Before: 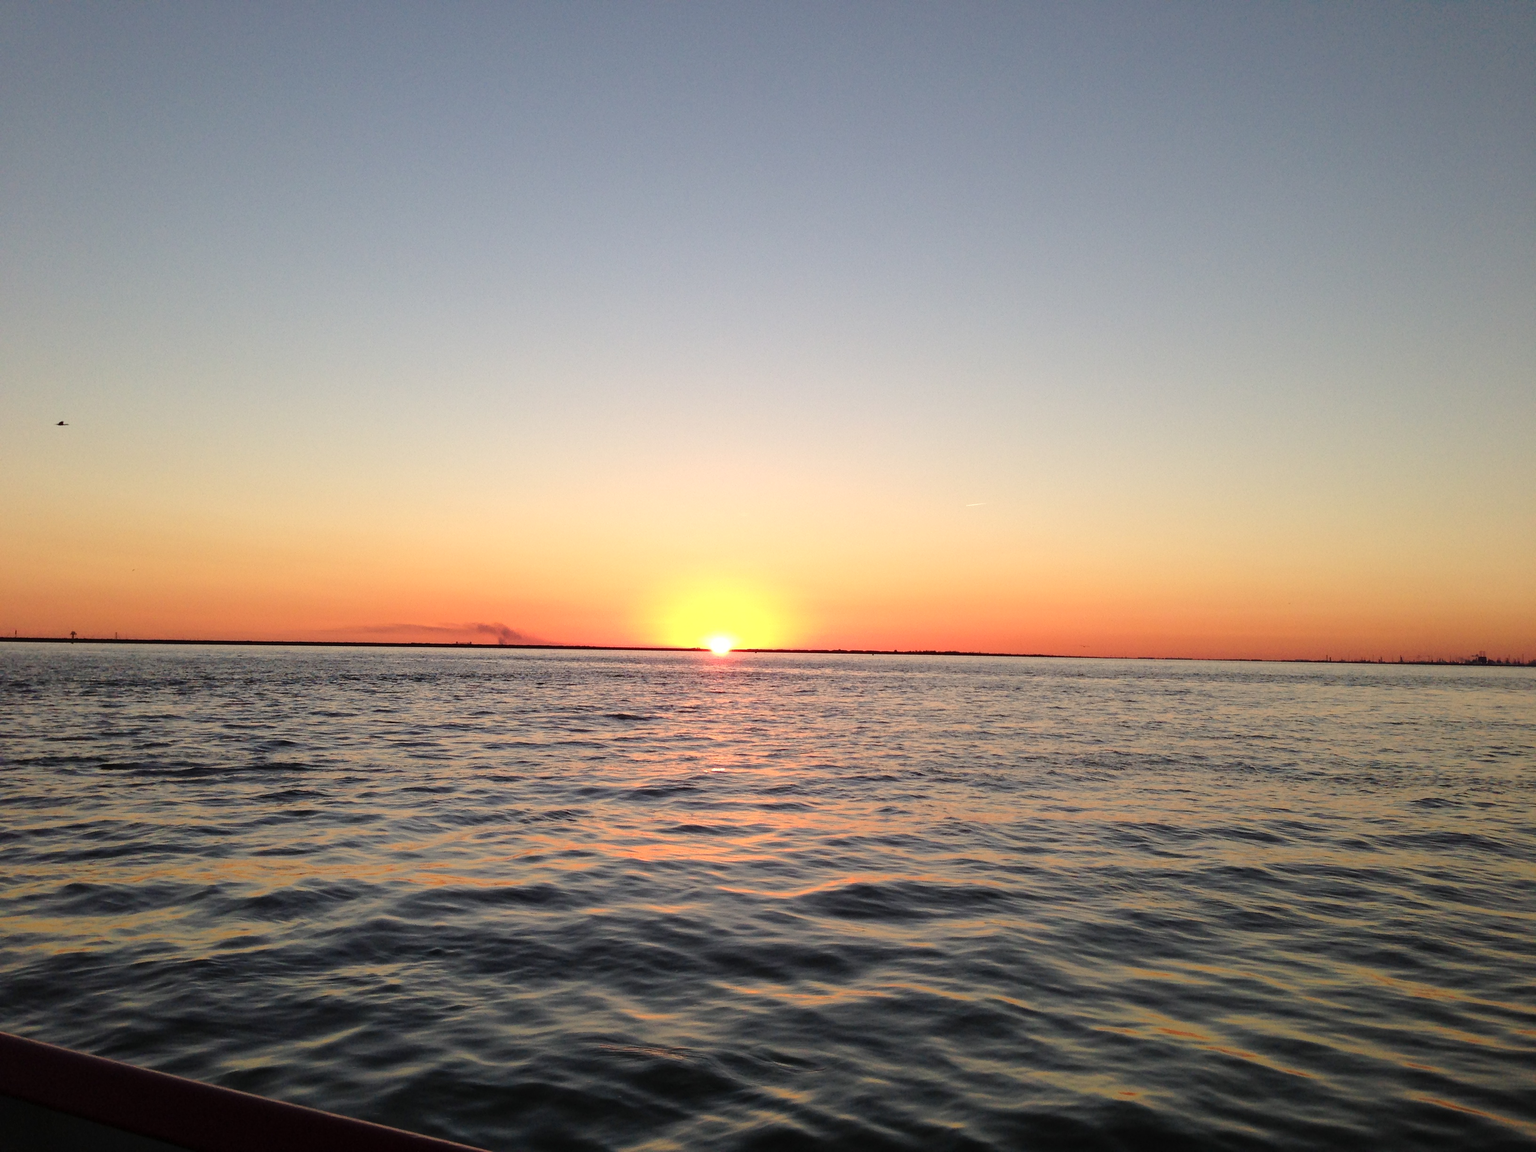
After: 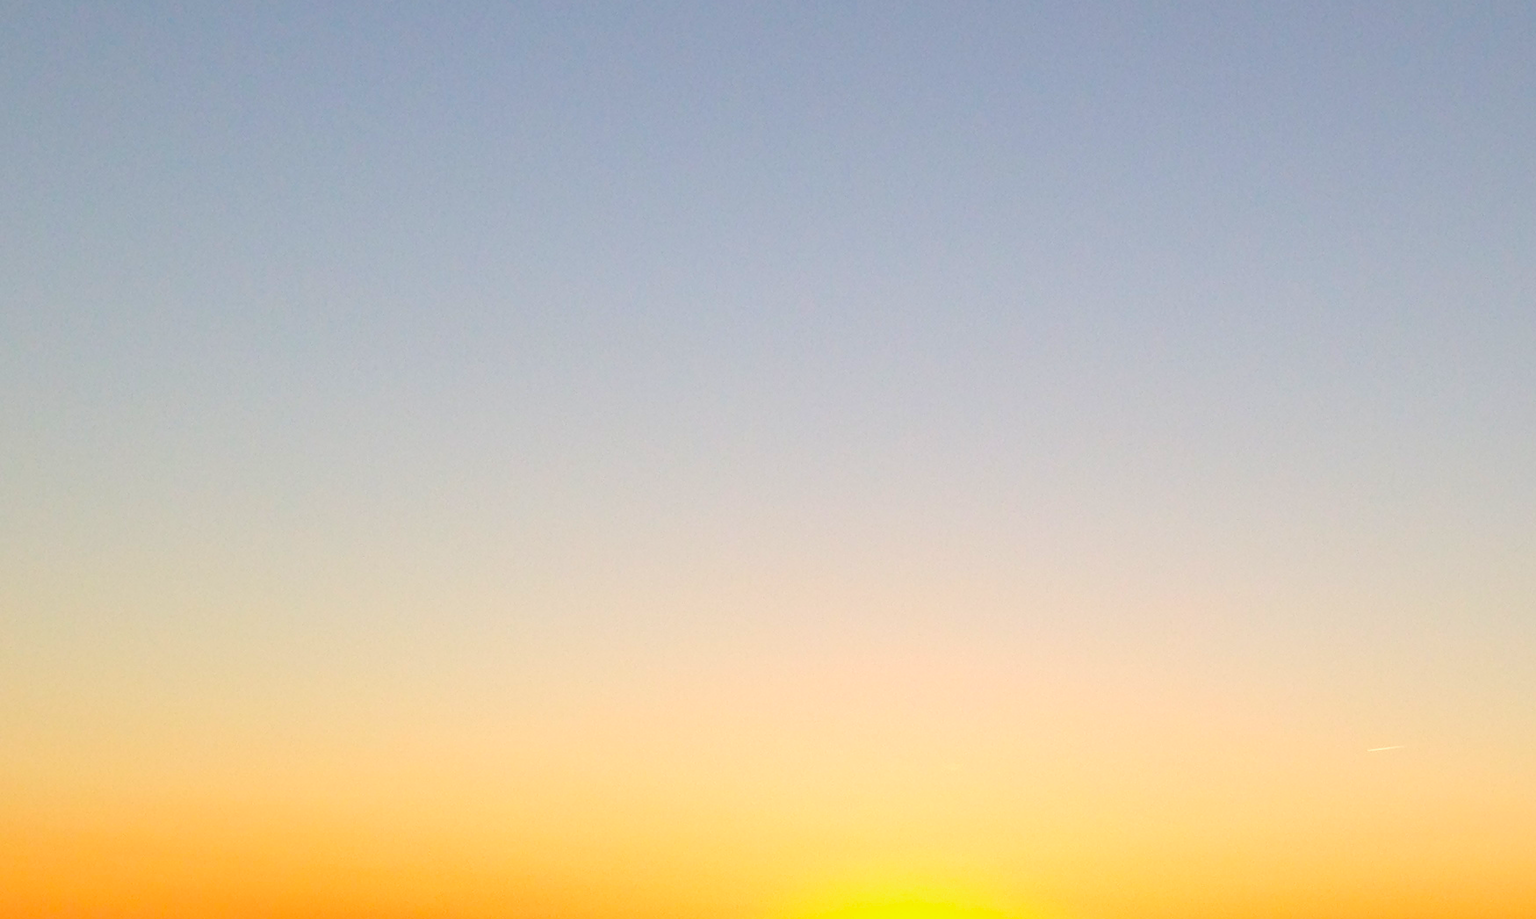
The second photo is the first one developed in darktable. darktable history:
crop: left 15.22%, top 9.023%, right 31.184%, bottom 48.178%
color balance rgb: linear chroma grading › shadows -8.659%, linear chroma grading › global chroma 9.971%, perceptual saturation grading › global saturation 30.542%, perceptual brilliance grading › global brilliance 17.446%, contrast -29.484%
